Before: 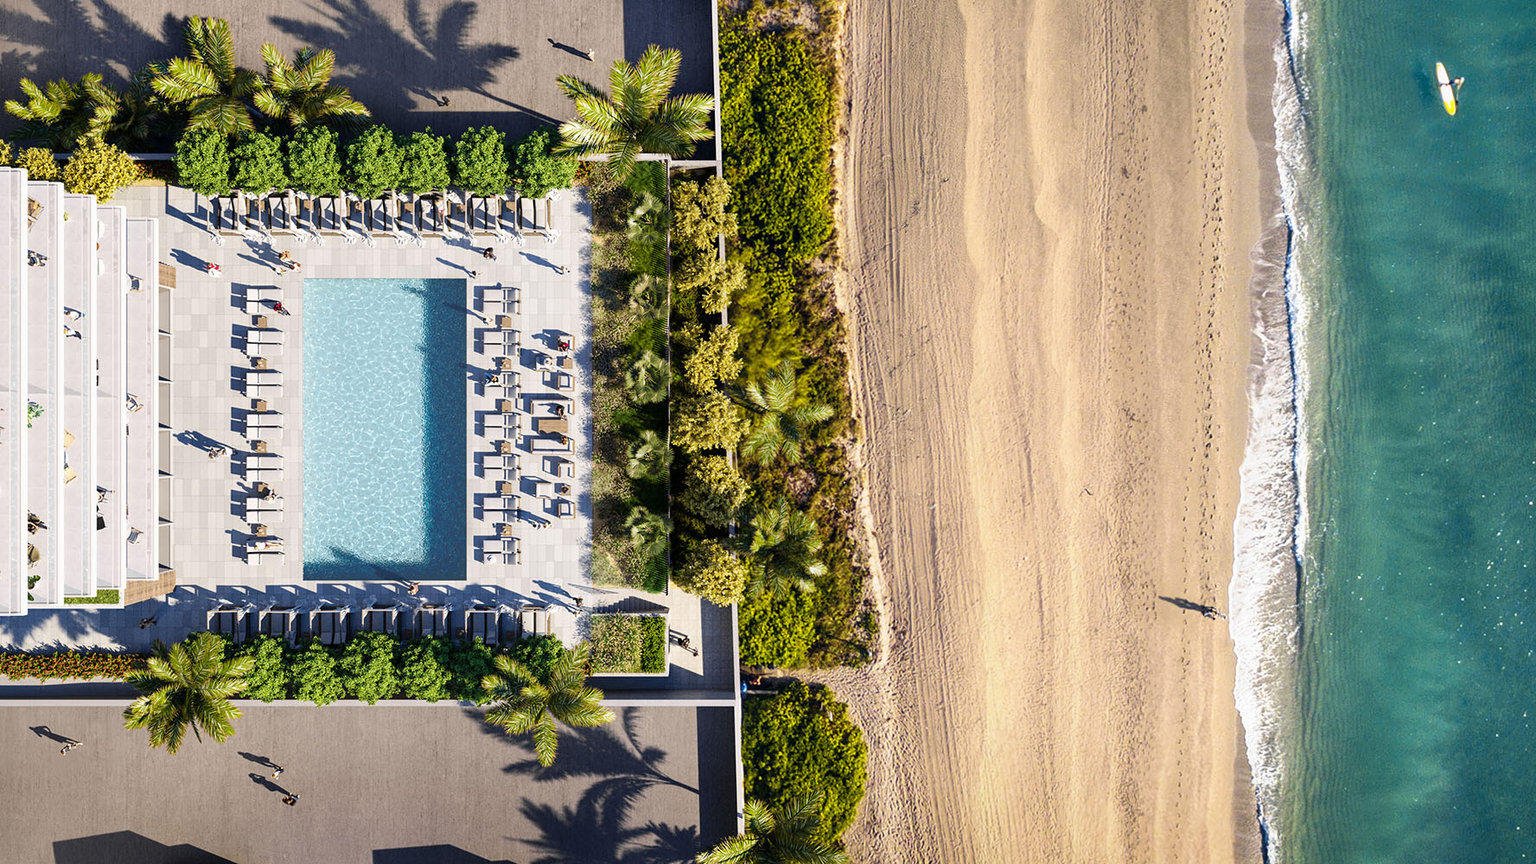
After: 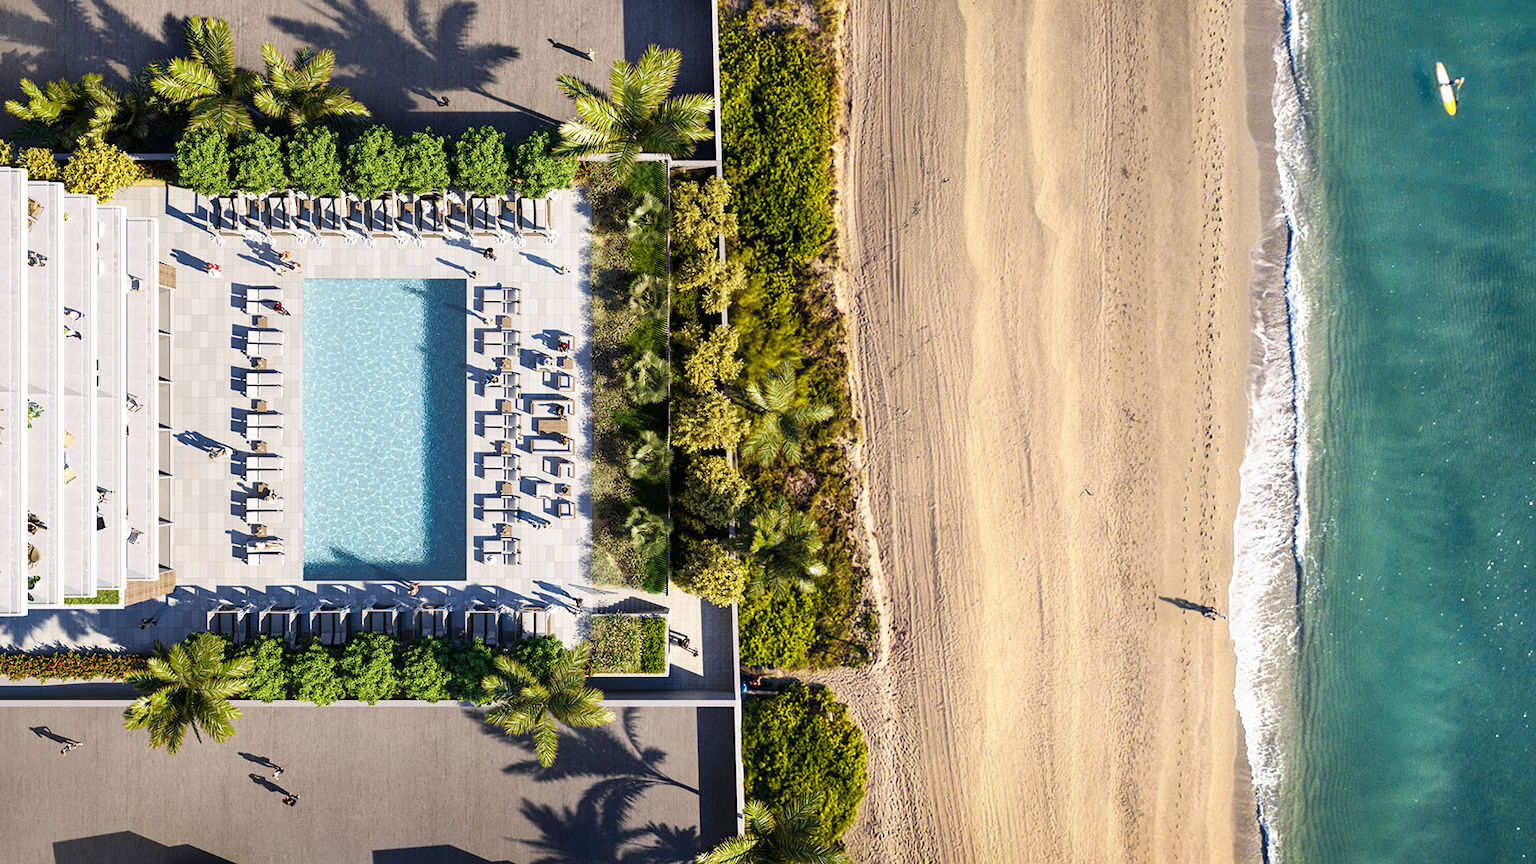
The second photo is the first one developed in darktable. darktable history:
shadows and highlights: shadows -10, white point adjustment 1.5, highlights 10
tone equalizer: on, module defaults
